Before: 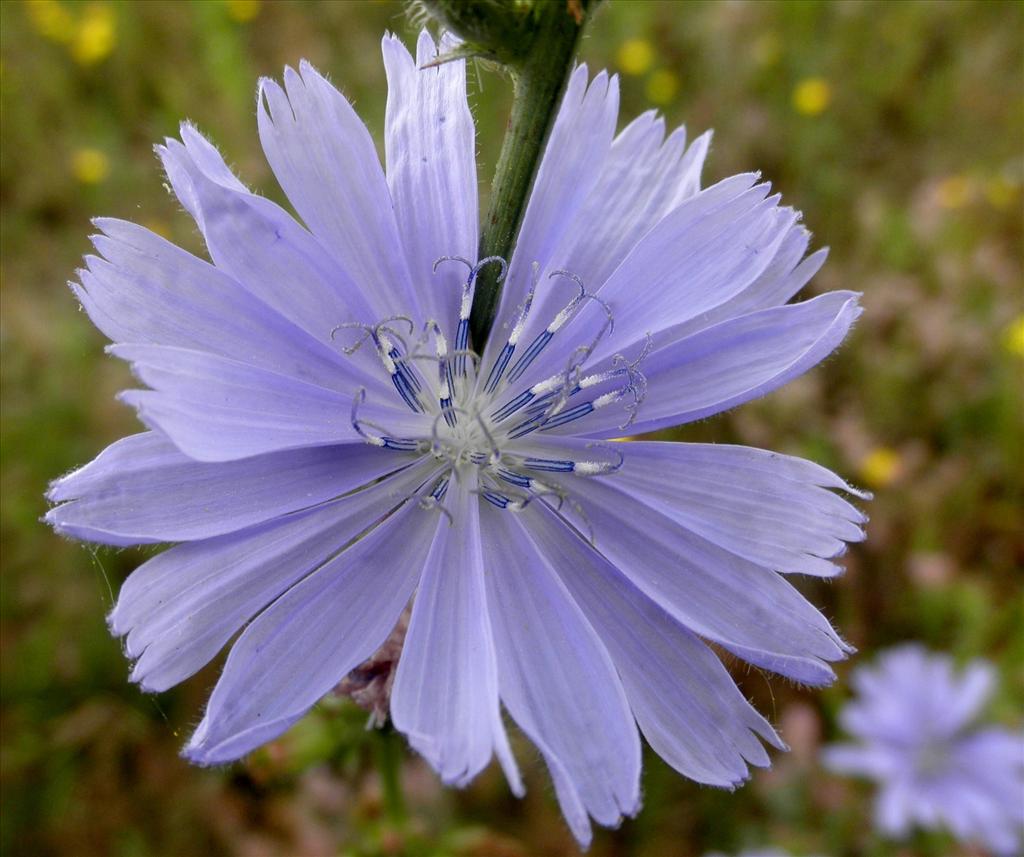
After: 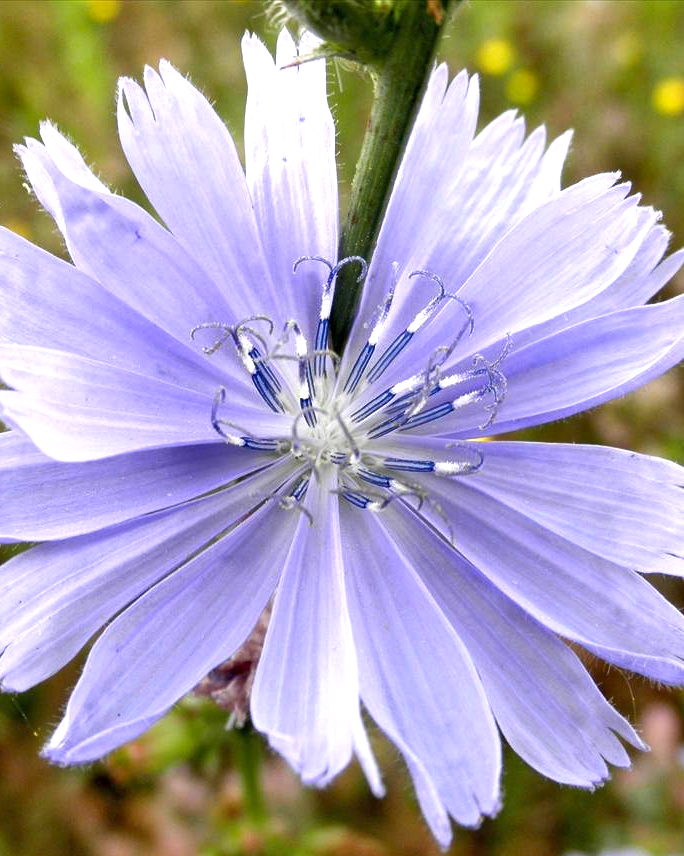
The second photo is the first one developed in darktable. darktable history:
exposure: exposure 1.091 EV, compensate exposure bias true, compensate highlight preservation false
shadows and highlights: radius 134.39, soften with gaussian
crop and rotate: left 13.753%, right 19.424%
